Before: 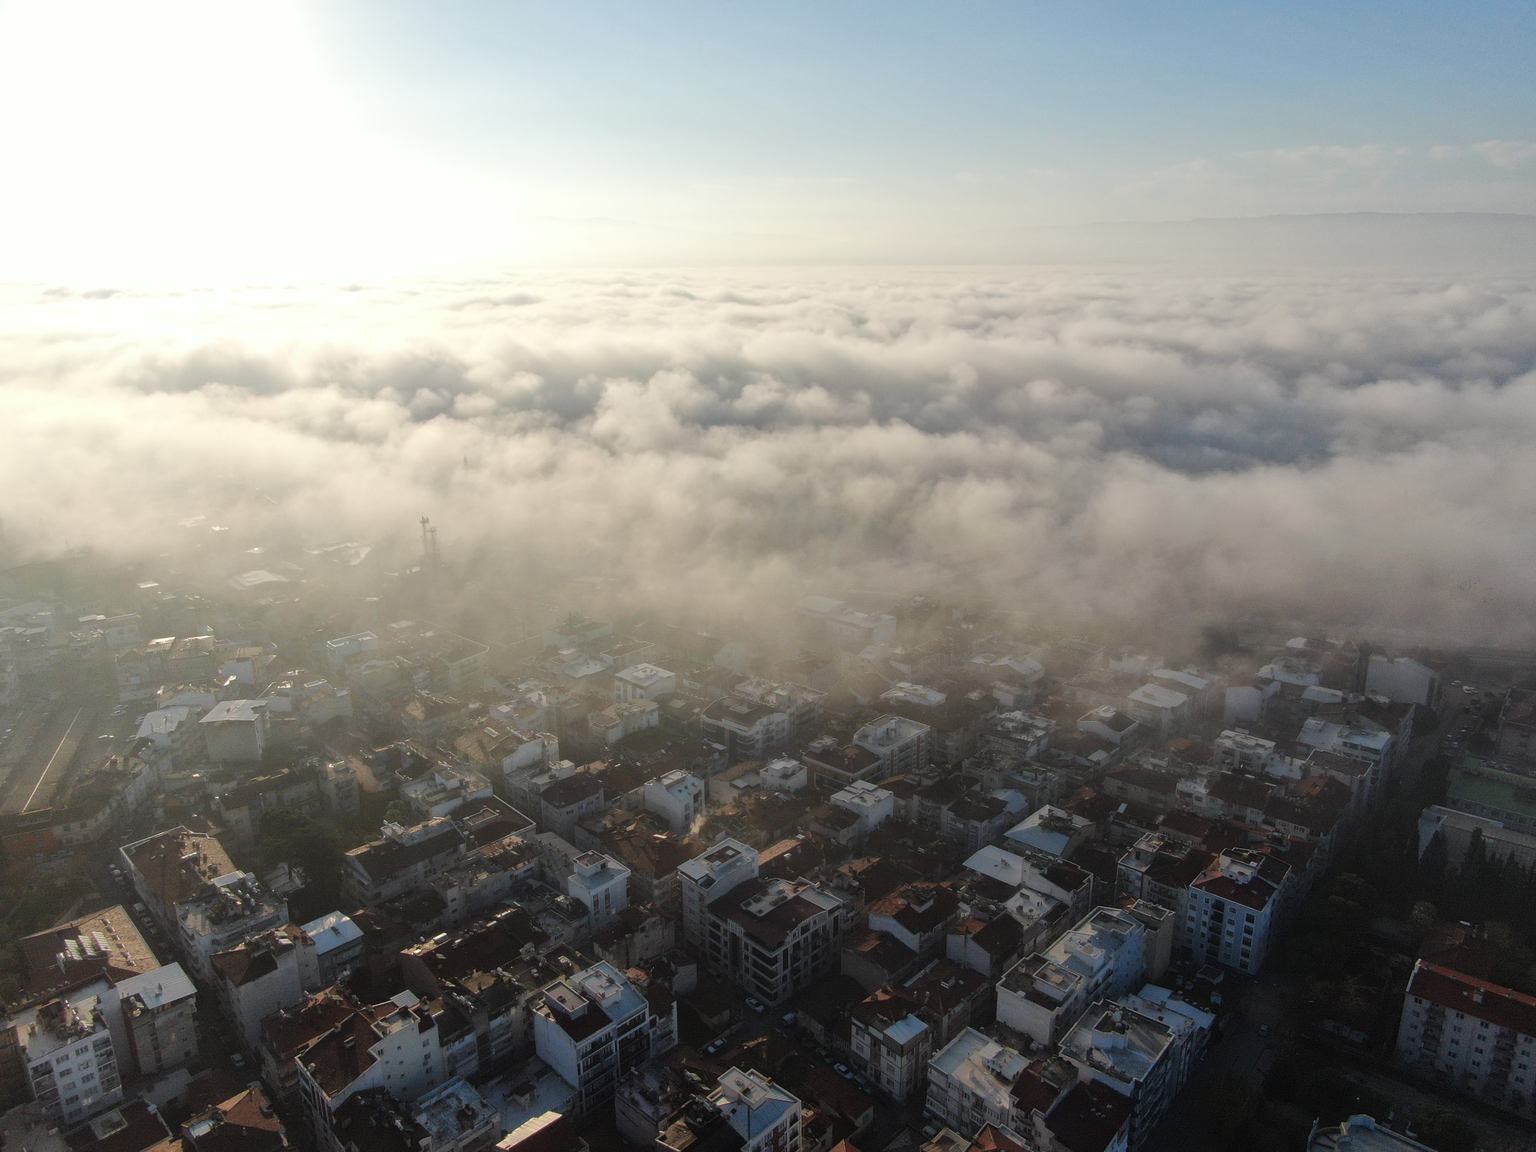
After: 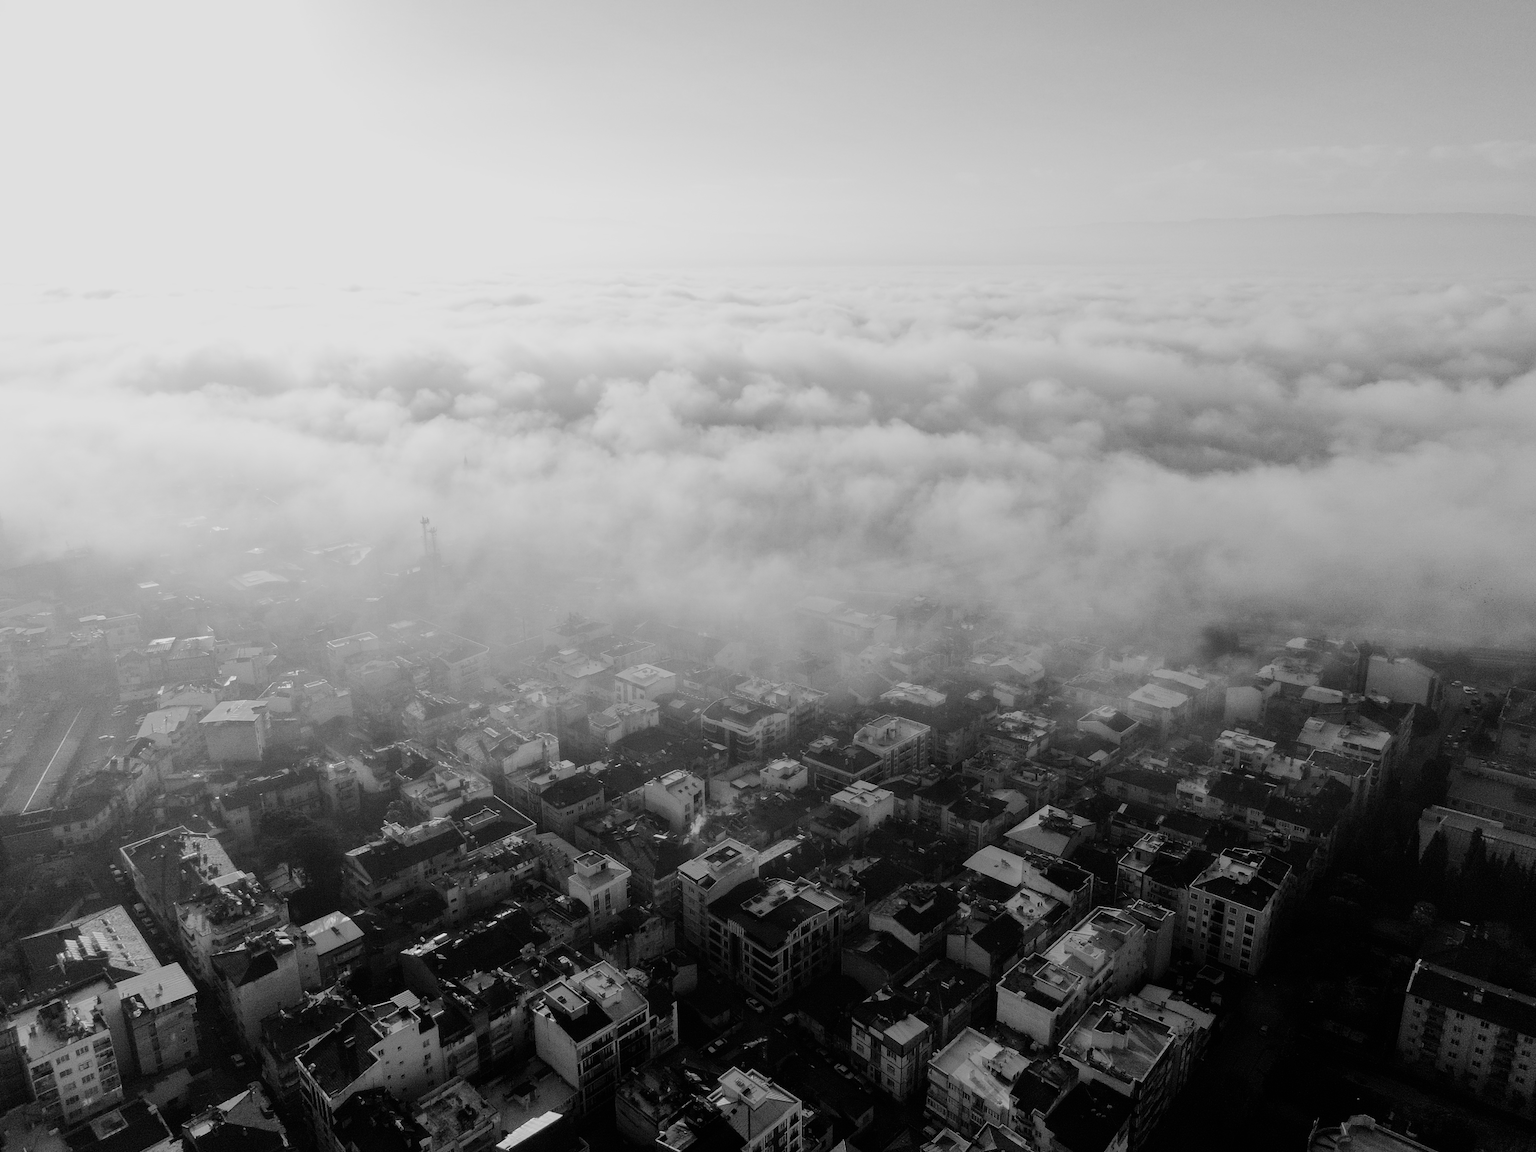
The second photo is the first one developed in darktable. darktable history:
filmic rgb: black relative exposure -7.15 EV, white relative exposure 5.36 EV, hardness 3.02
exposure: exposure 0.2 EV, compensate highlight preservation false
monochrome: on, module defaults
tone equalizer: -8 EV -0.417 EV, -7 EV -0.389 EV, -6 EV -0.333 EV, -5 EV -0.222 EV, -3 EV 0.222 EV, -2 EV 0.333 EV, -1 EV 0.389 EV, +0 EV 0.417 EV, edges refinement/feathering 500, mask exposure compensation -1.57 EV, preserve details no
